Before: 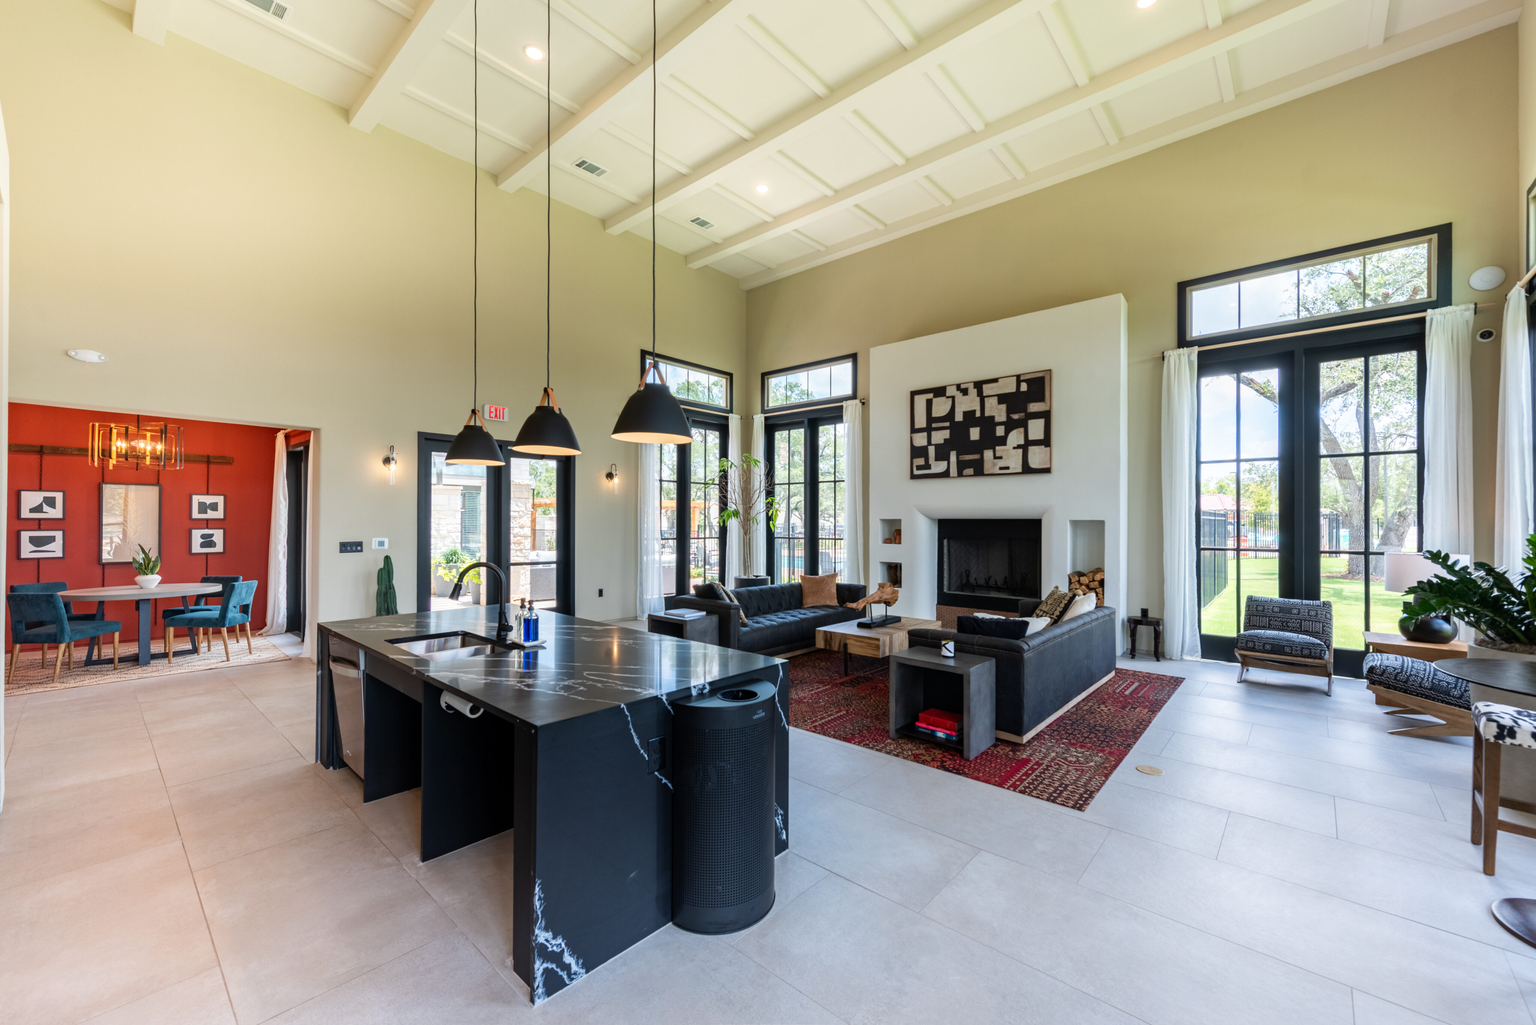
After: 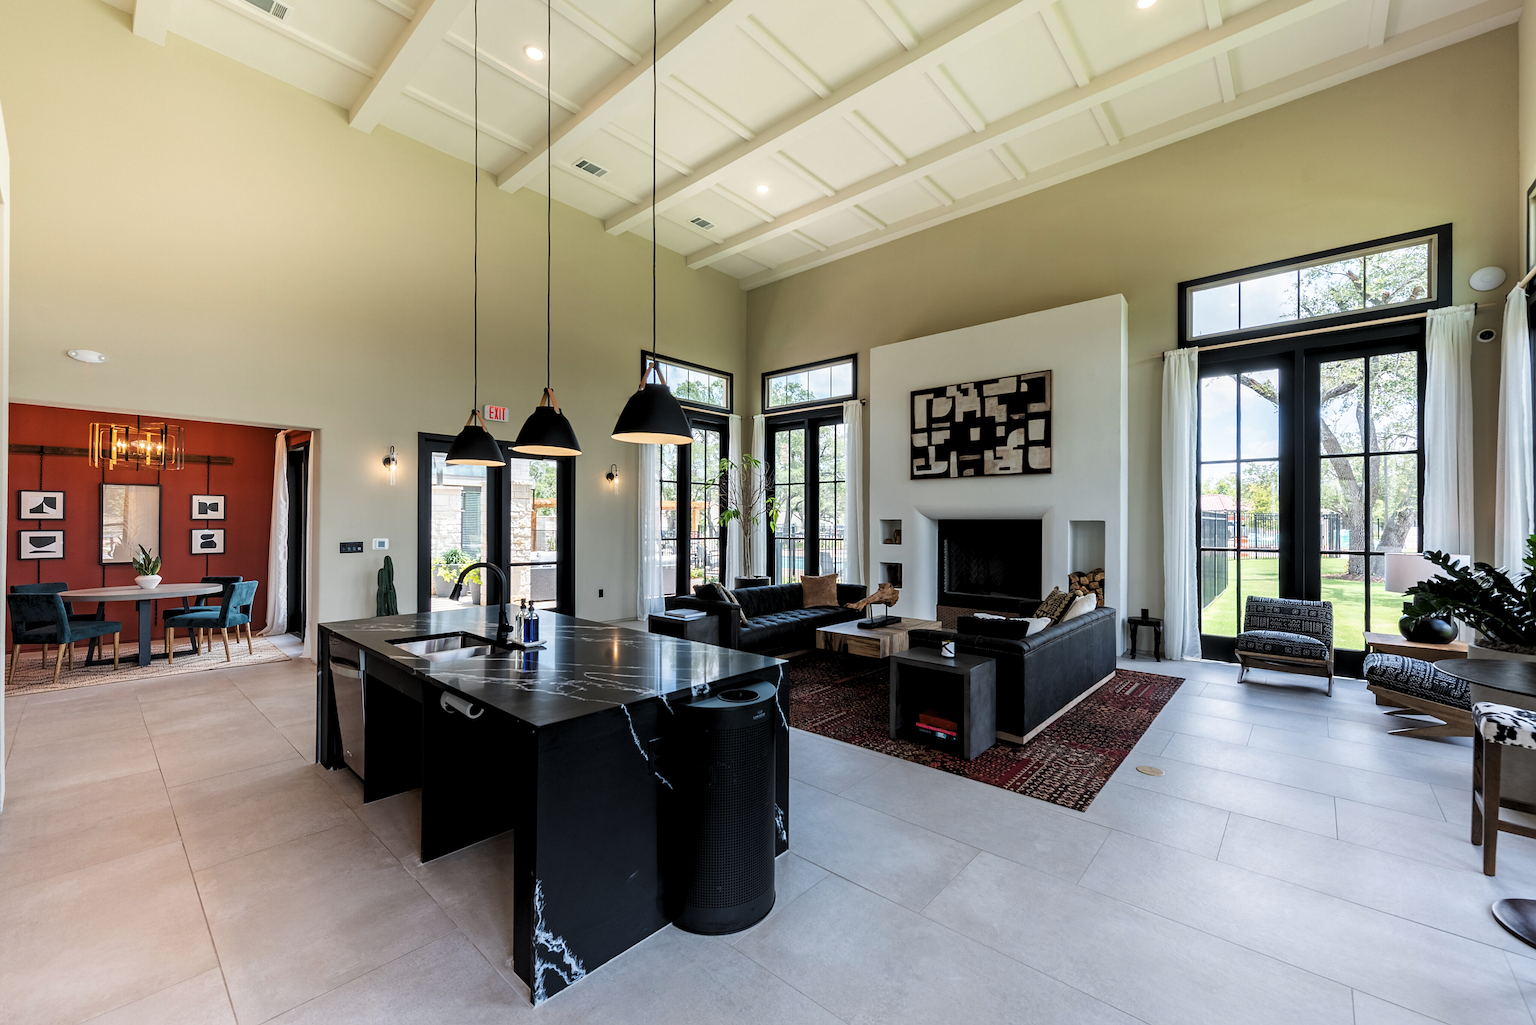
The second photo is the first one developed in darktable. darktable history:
levels: levels [0.116, 0.574, 1]
sharpen: on, module defaults
